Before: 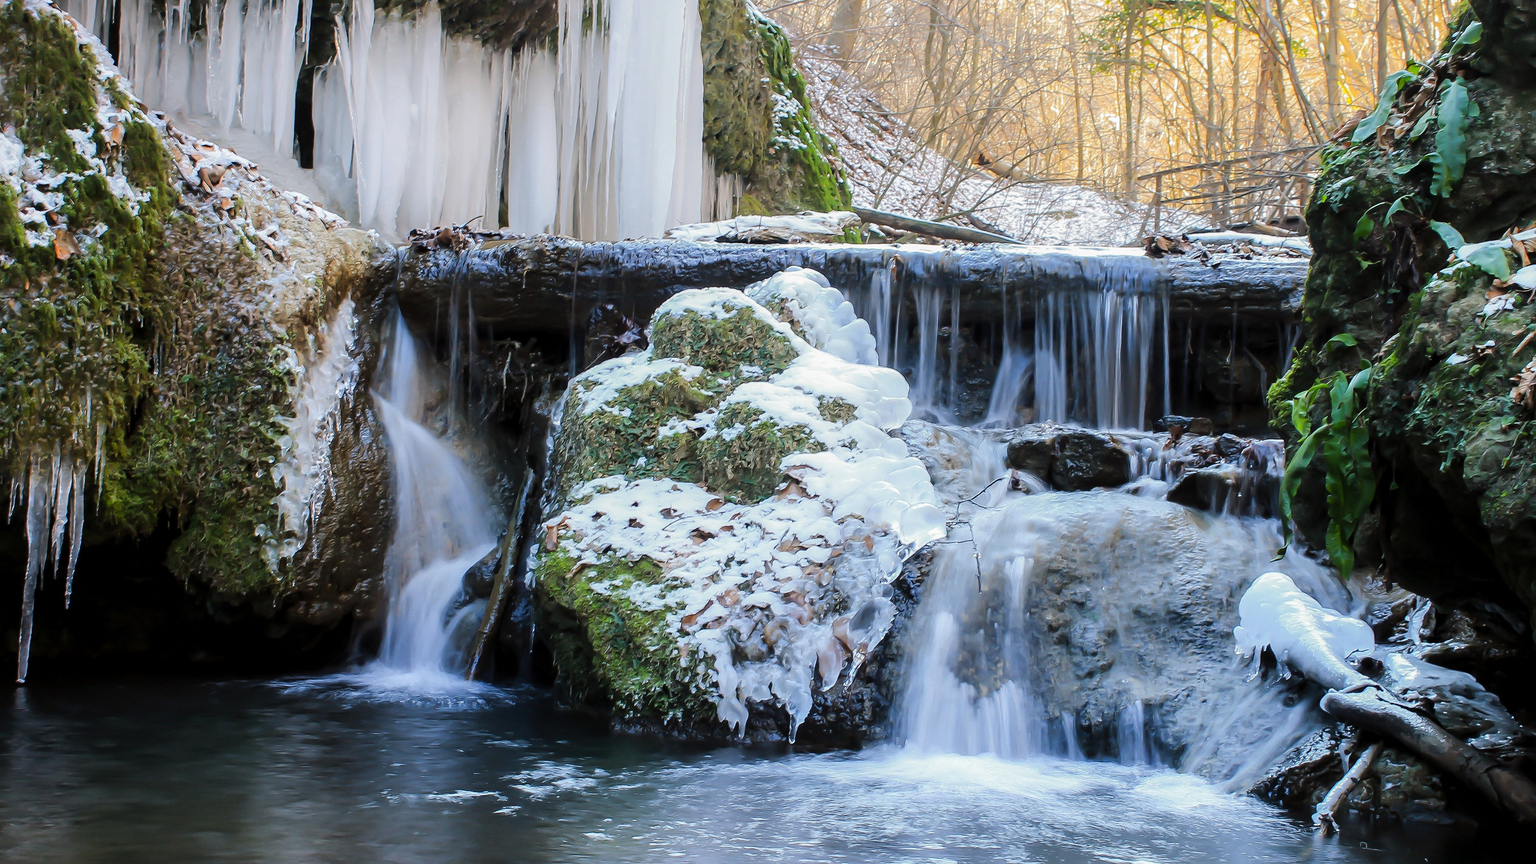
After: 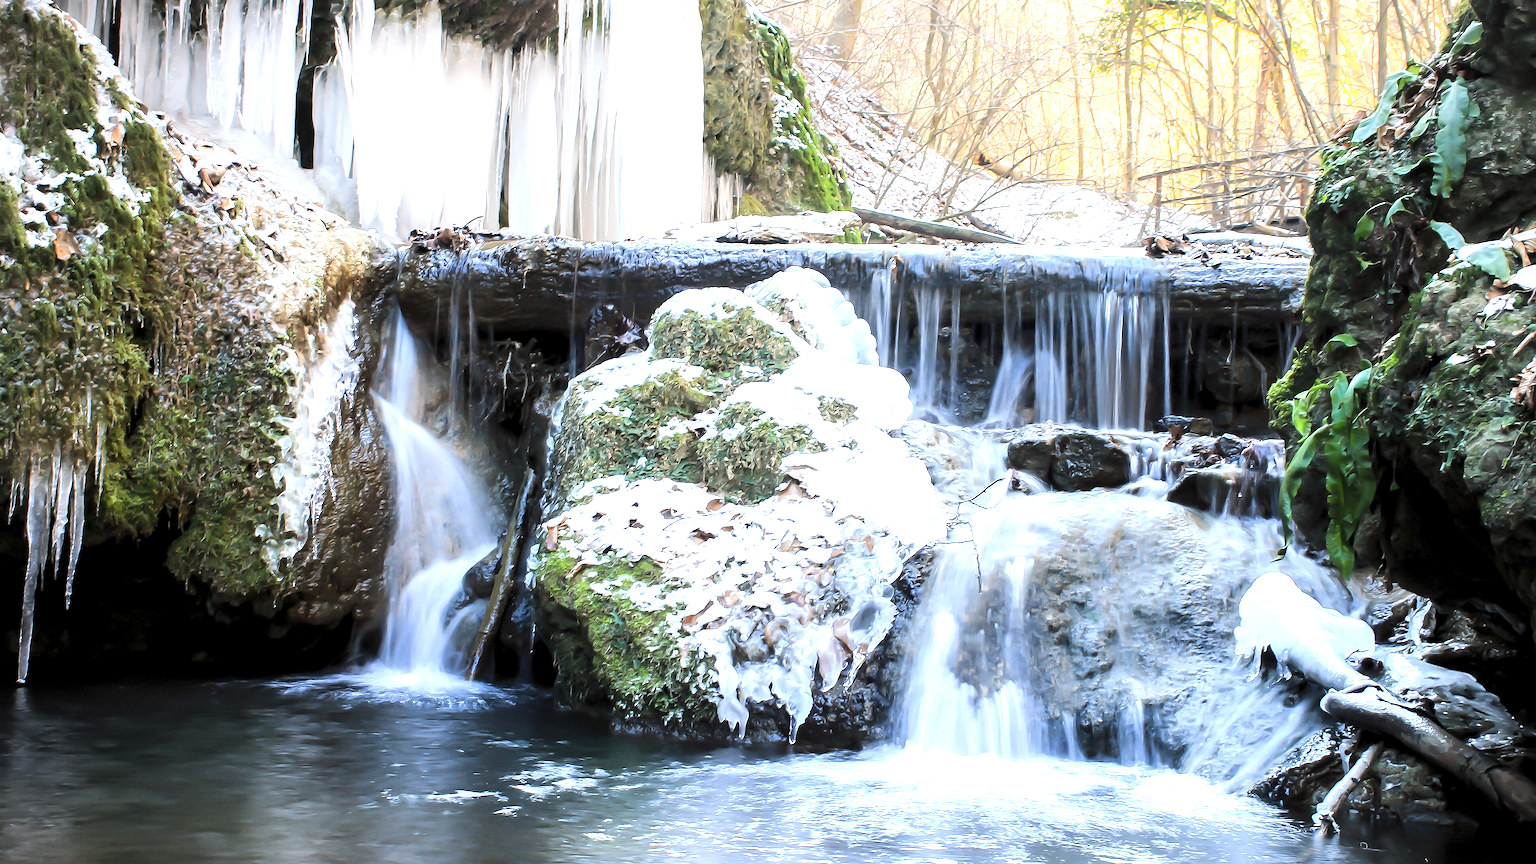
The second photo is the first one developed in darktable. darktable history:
exposure: exposure 1.089 EV, compensate highlight preservation false
color correction: saturation 0.85
levels: levels [0.018, 0.493, 1]
vignetting: fall-off radius 63.6%
